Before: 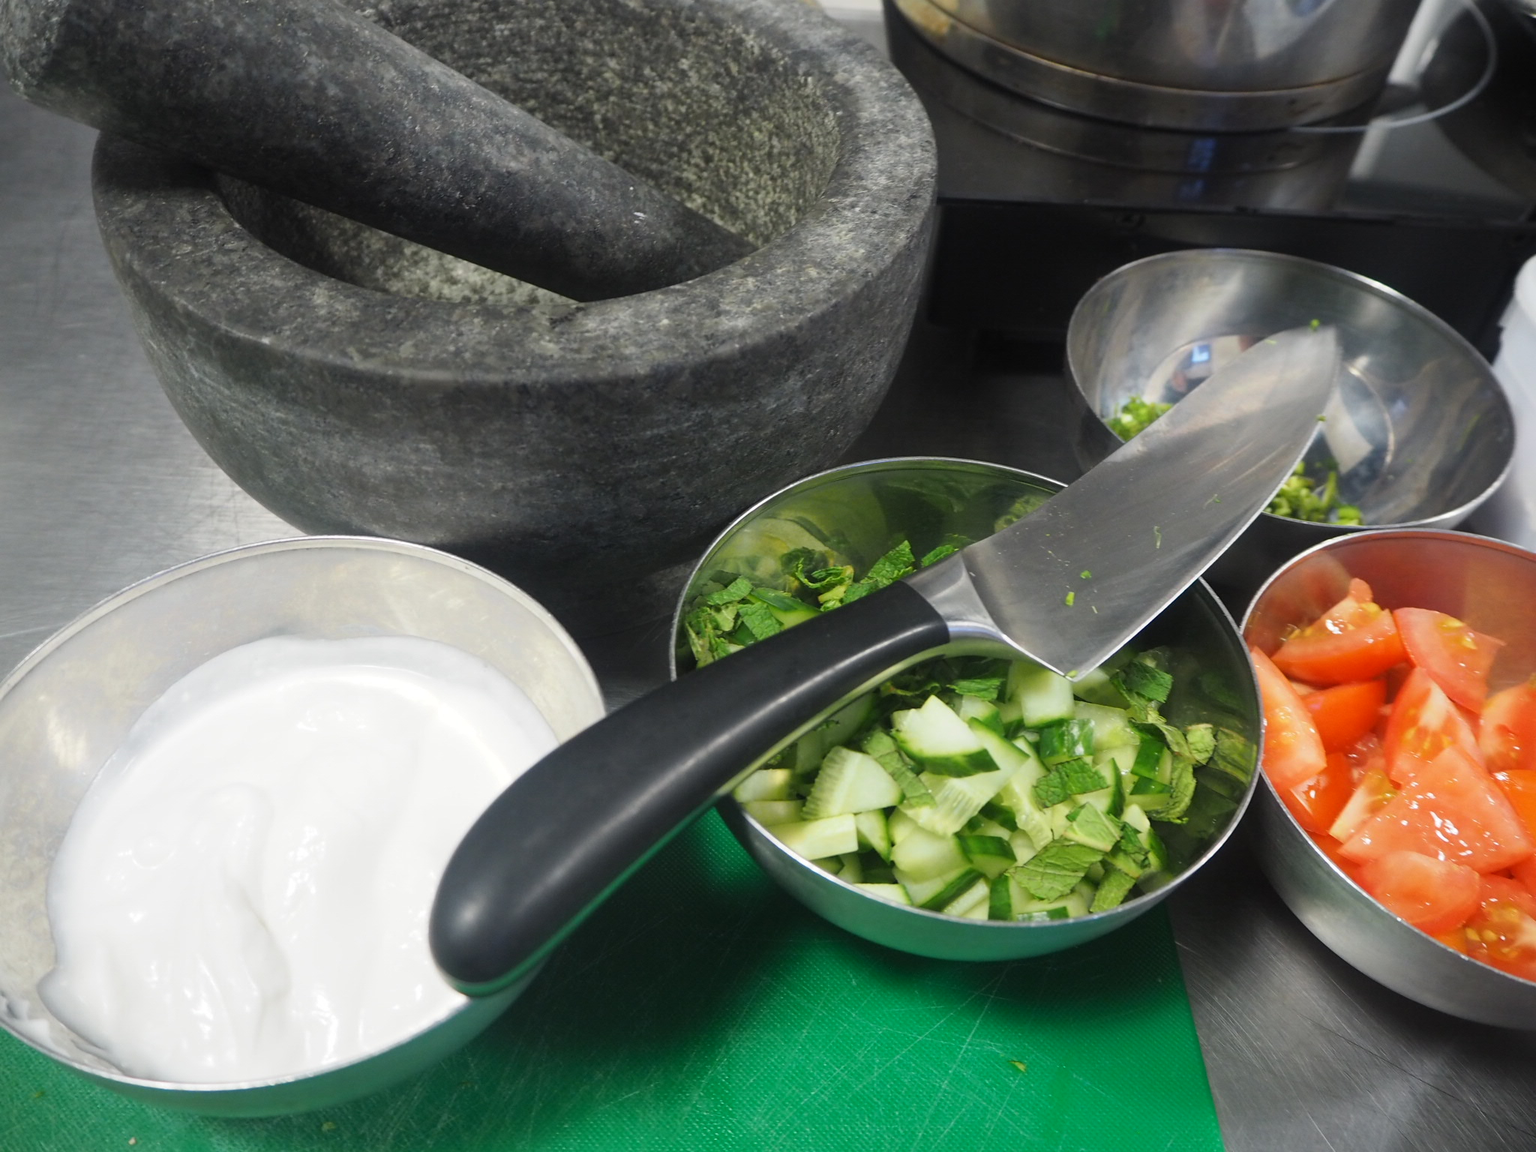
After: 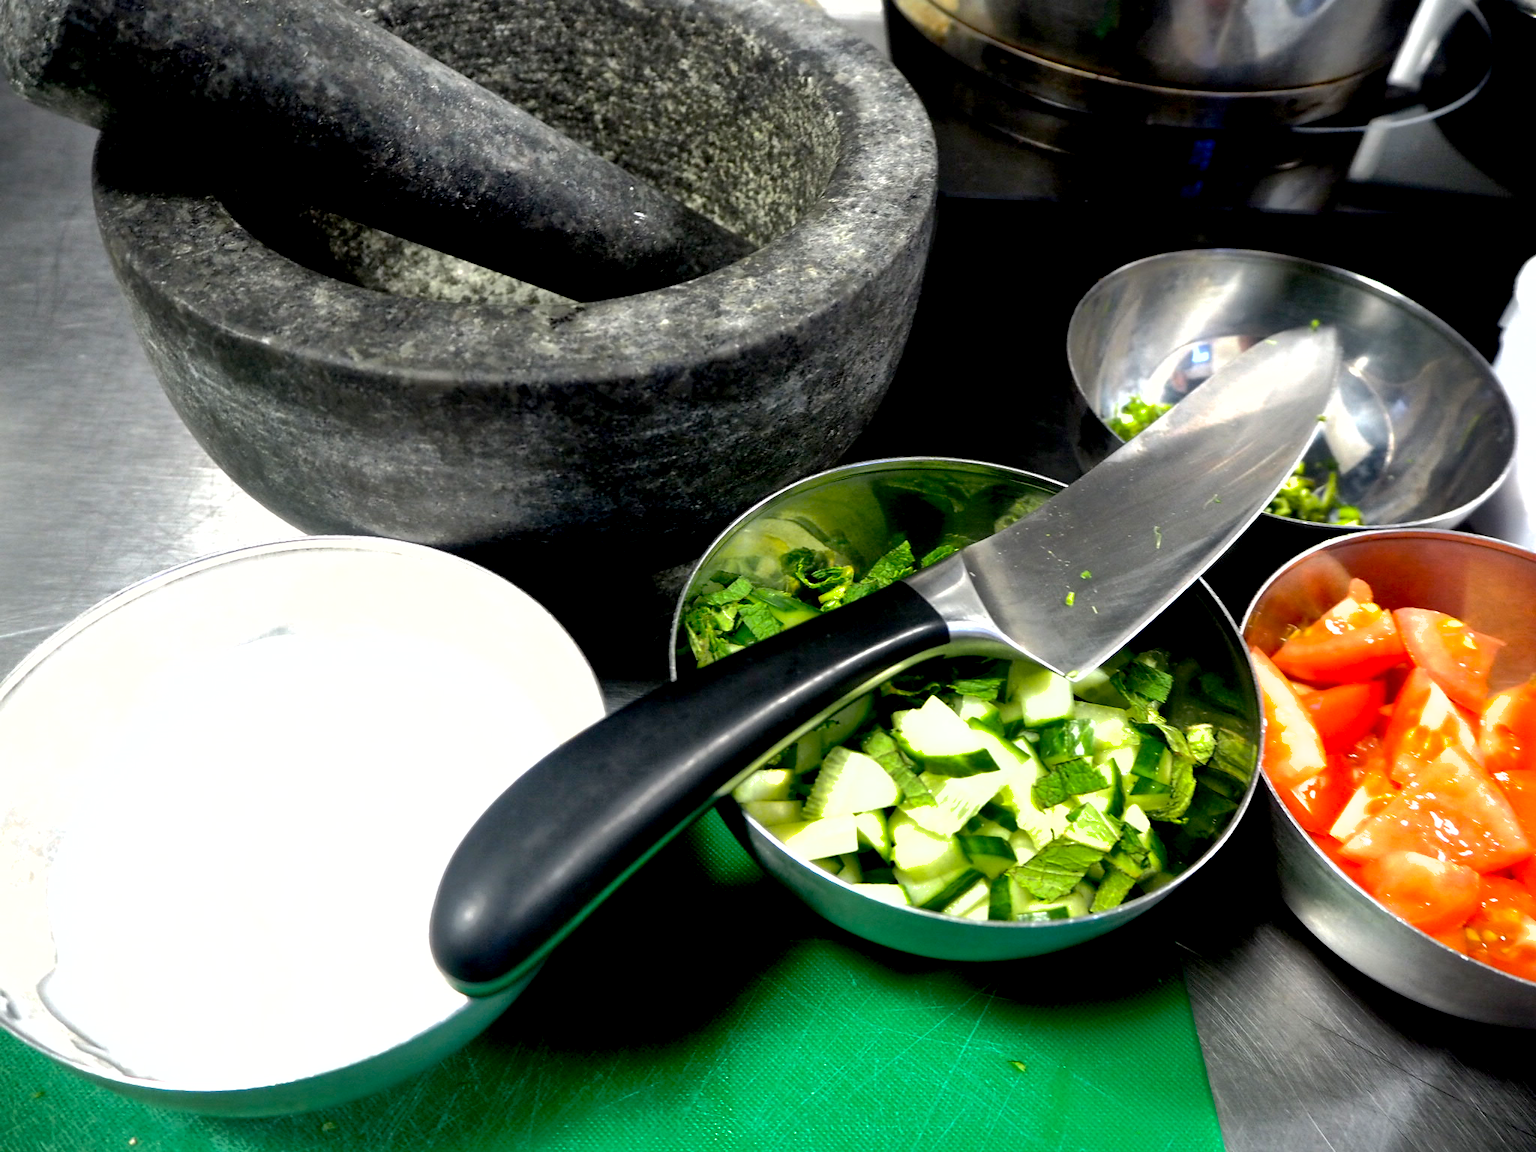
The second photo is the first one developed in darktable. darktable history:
shadows and highlights: on, module defaults
exposure: black level correction 0.026, exposure 0.186 EV, compensate exposure bias true, compensate highlight preservation false
tone equalizer: -8 EV -1.1 EV, -7 EV -0.983 EV, -6 EV -0.888 EV, -5 EV -0.602 EV, -3 EV 0.56 EV, -2 EV 0.869 EV, -1 EV 0.999 EV, +0 EV 1.07 EV, edges refinement/feathering 500, mask exposure compensation -1.57 EV, preserve details no
